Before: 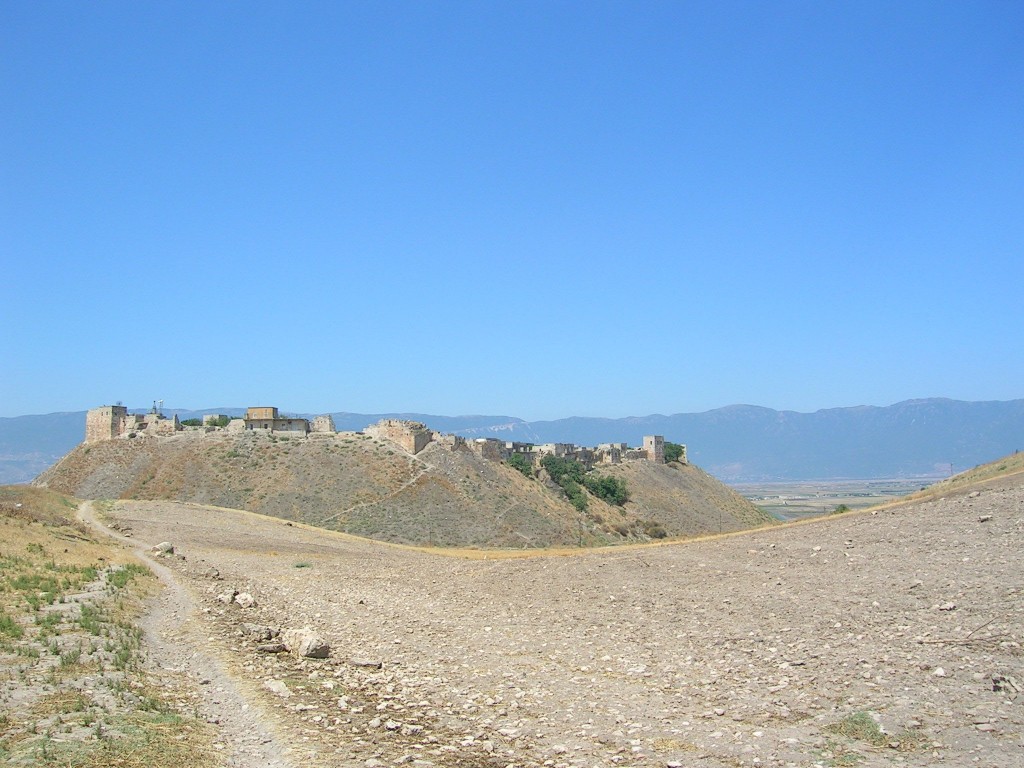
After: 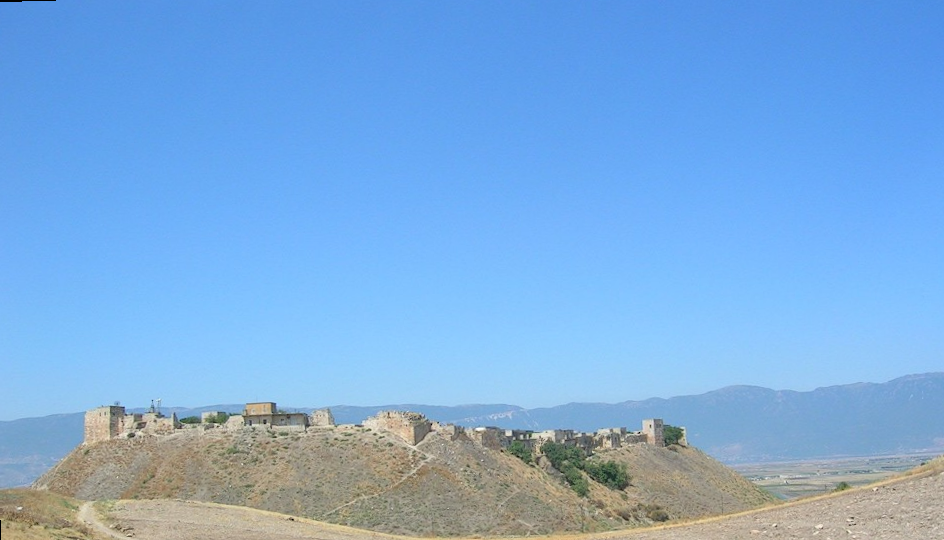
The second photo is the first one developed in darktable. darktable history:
crop: left 1.509%, top 3.452%, right 7.696%, bottom 28.452%
rotate and perspective: rotation -1.77°, lens shift (horizontal) 0.004, automatic cropping off
